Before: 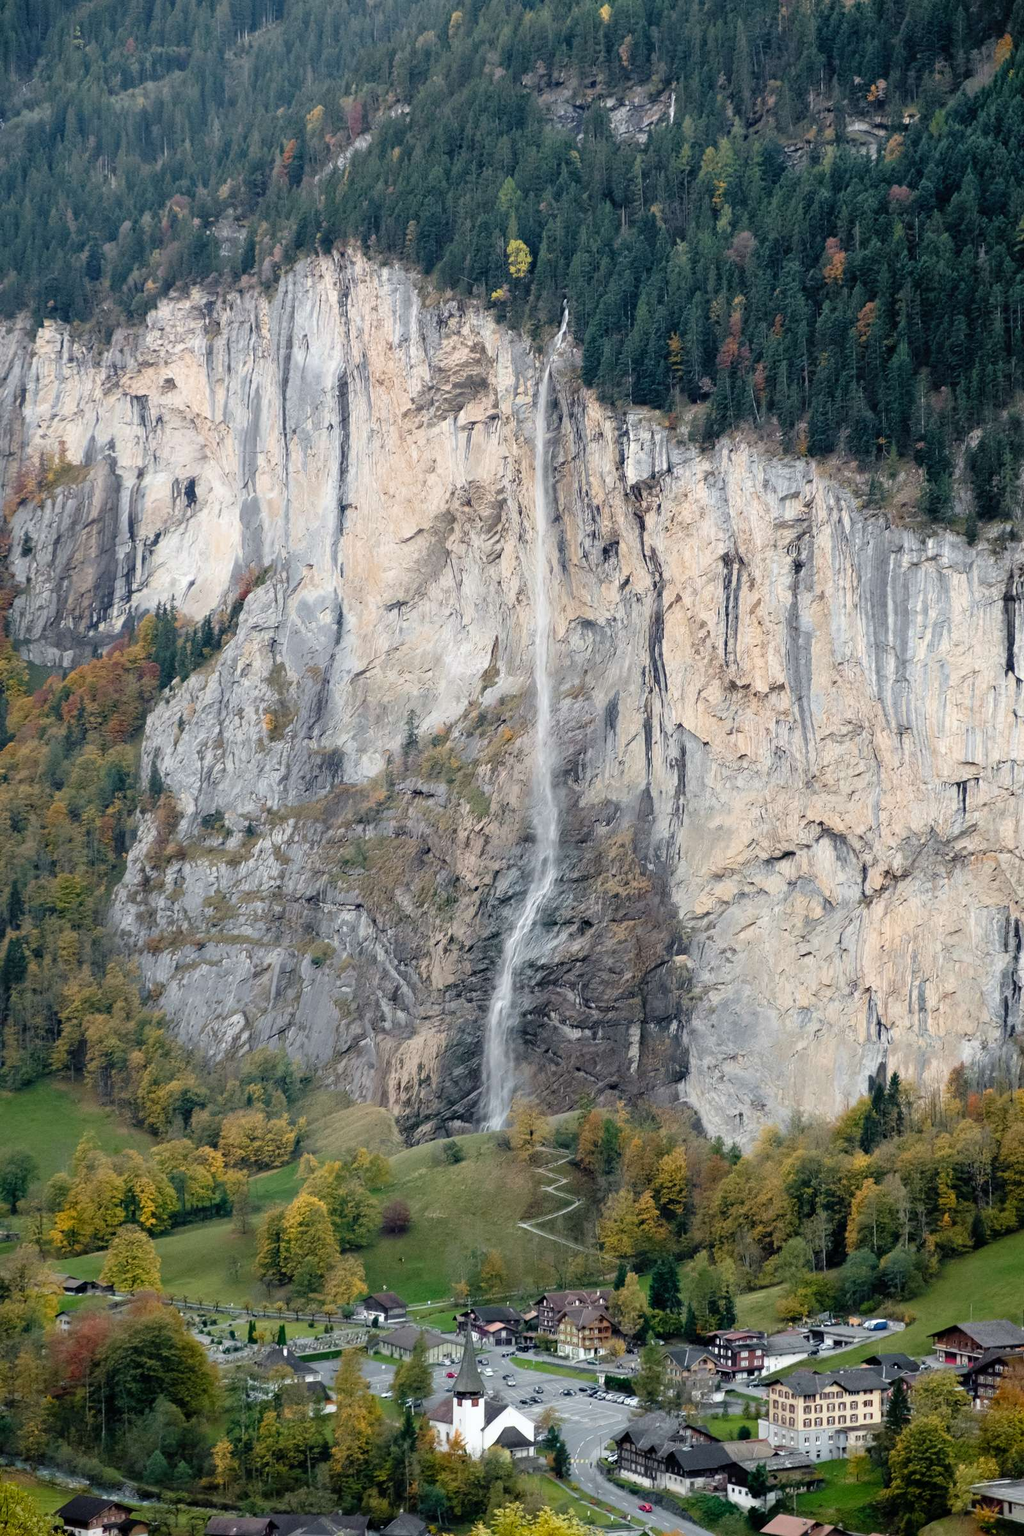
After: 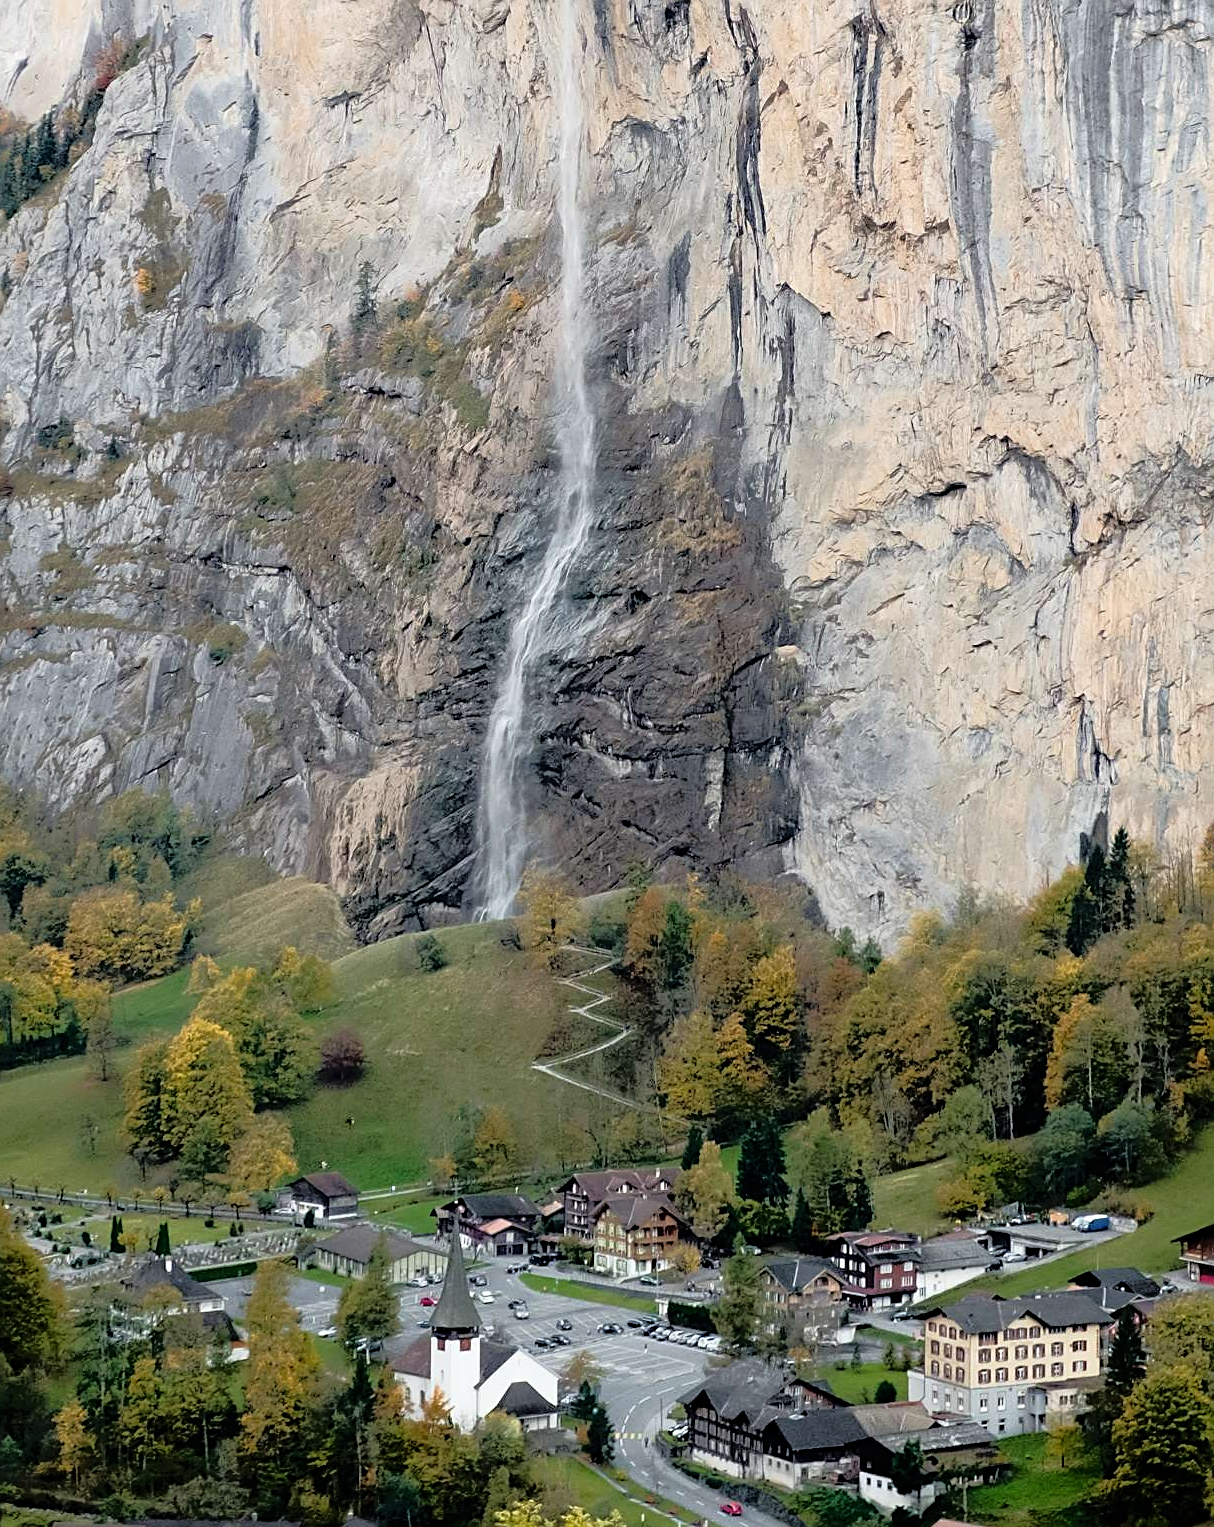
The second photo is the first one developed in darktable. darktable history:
crop and rotate: left 17.348%, top 35.326%, right 6.727%, bottom 1.02%
tone equalizer: -8 EV -1.87 EV, -7 EV -1.2 EV, -6 EV -1.6 EV, edges refinement/feathering 500, mask exposure compensation -1.57 EV, preserve details no
sharpen: on, module defaults
